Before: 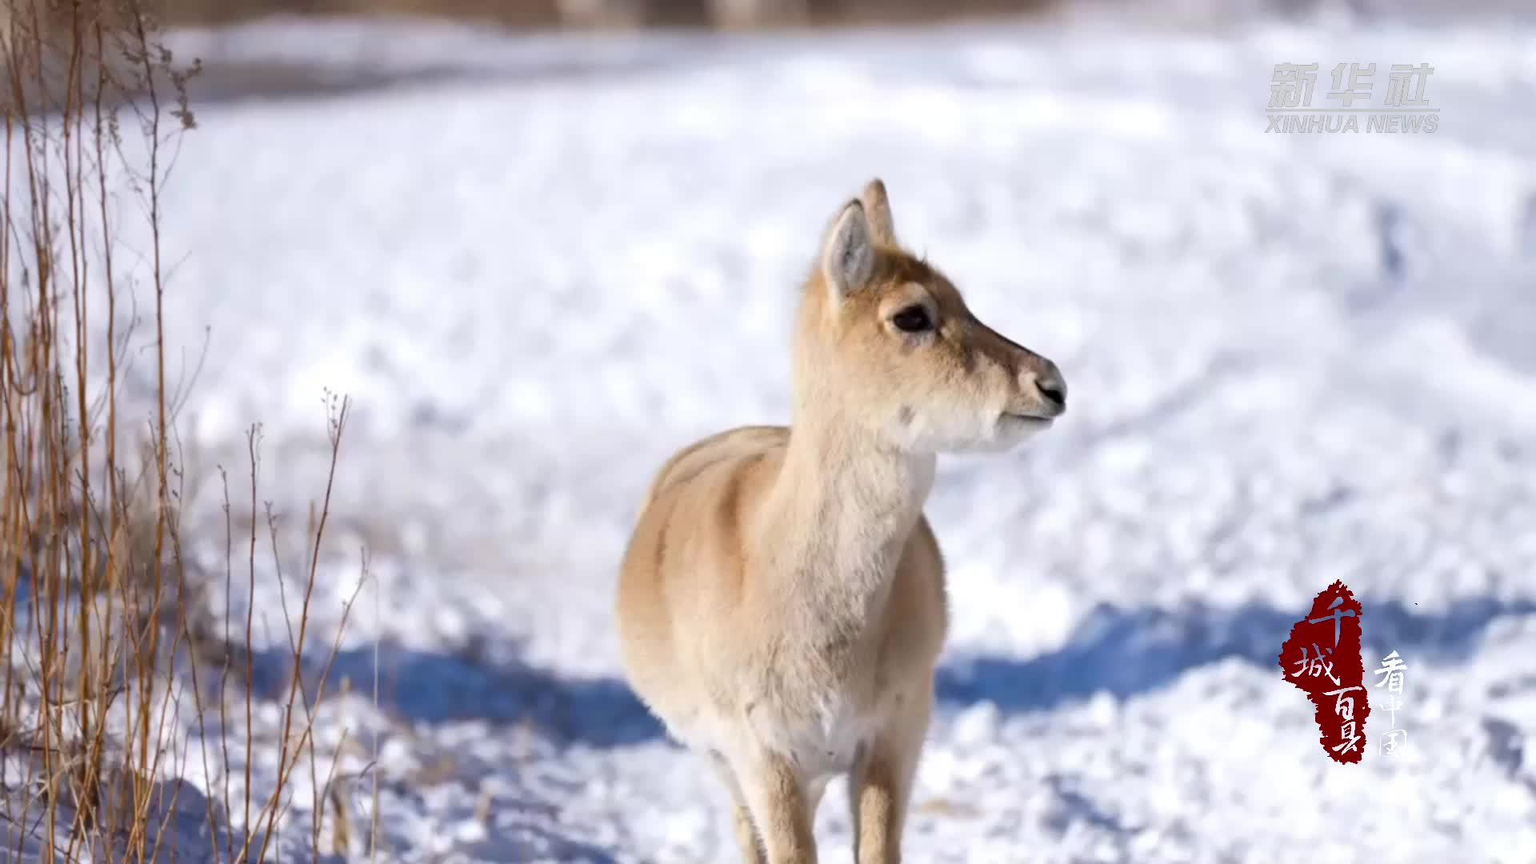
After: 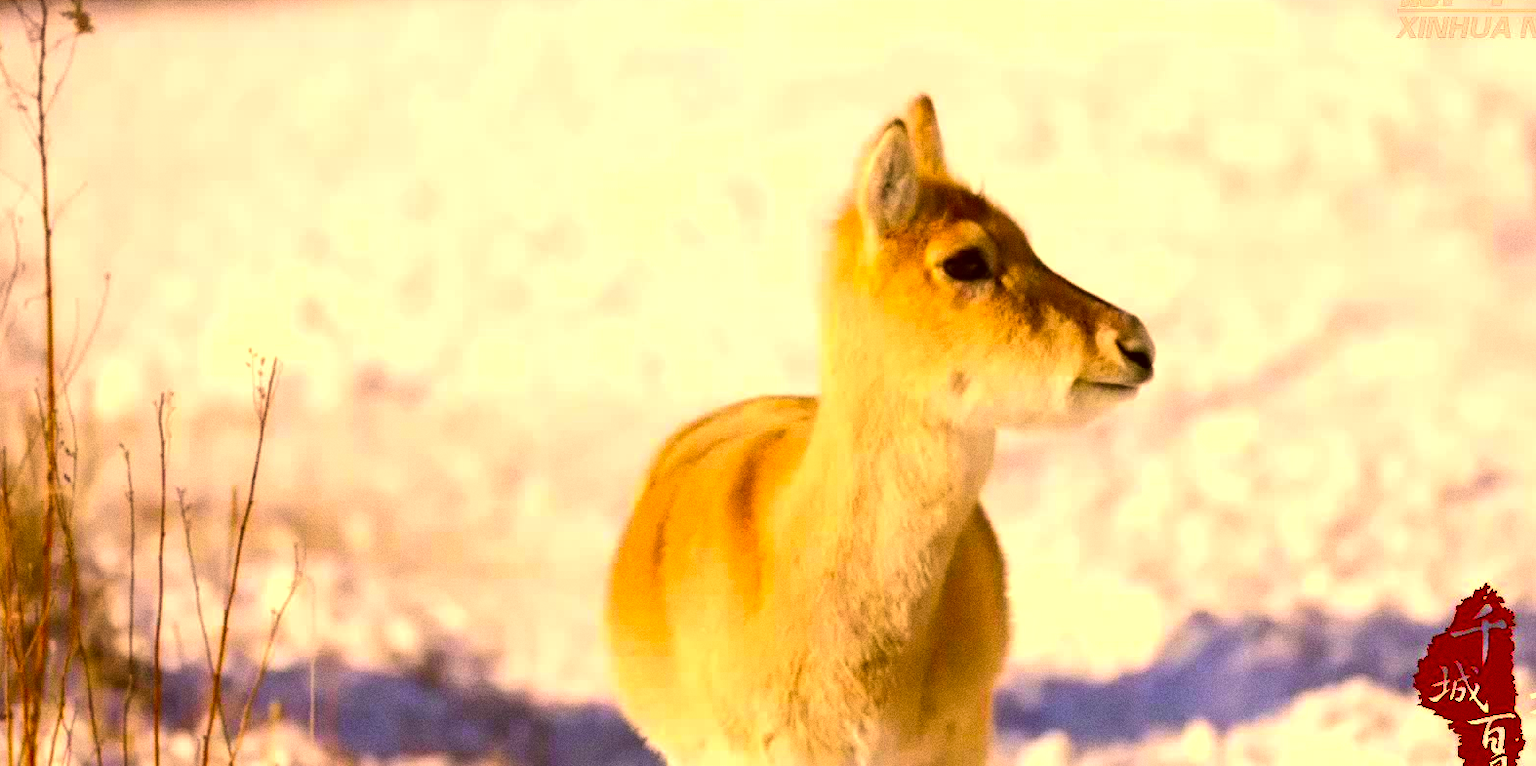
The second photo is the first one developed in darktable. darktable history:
color correction: highlights a* 10.44, highlights b* 30.04, shadows a* 2.73, shadows b* 17.51, saturation 1.72
crop: left 7.856%, top 11.836%, right 10.12%, bottom 15.387%
grain: coarseness 8.68 ISO, strength 31.94%
tone equalizer: -8 EV -0.417 EV, -7 EV -0.389 EV, -6 EV -0.333 EV, -5 EV -0.222 EV, -3 EV 0.222 EV, -2 EV 0.333 EV, -1 EV 0.389 EV, +0 EV 0.417 EV, edges refinement/feathering 500, mask exposure compensation -1.57 EV, preserve details no
